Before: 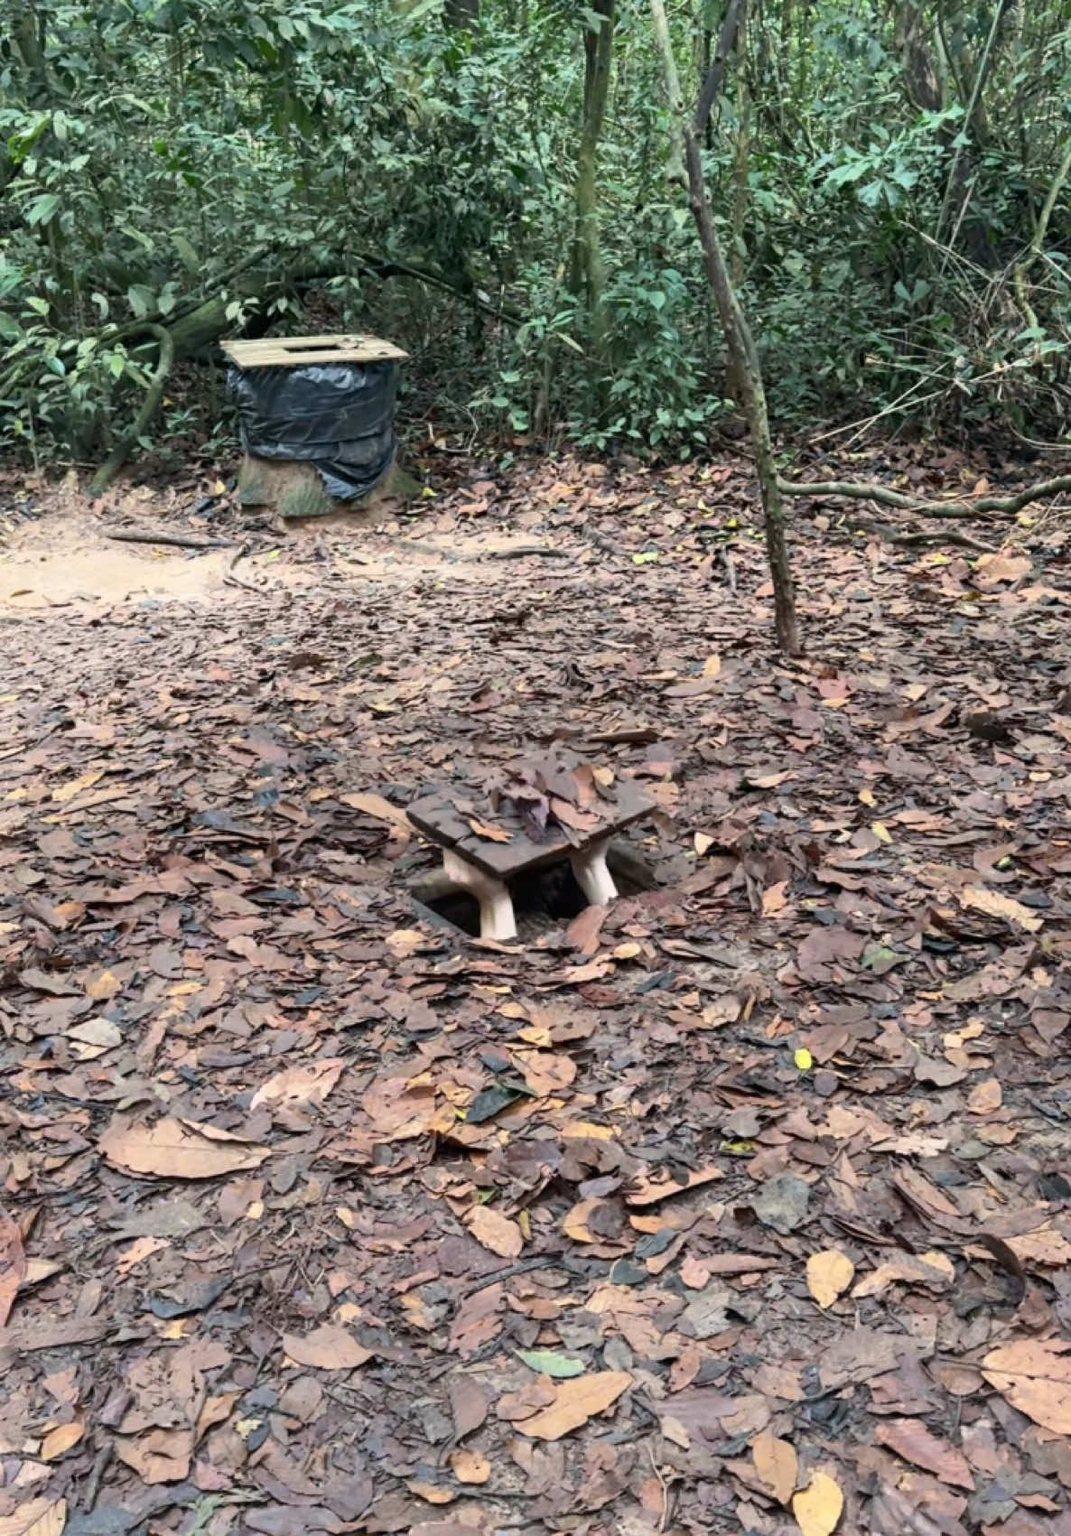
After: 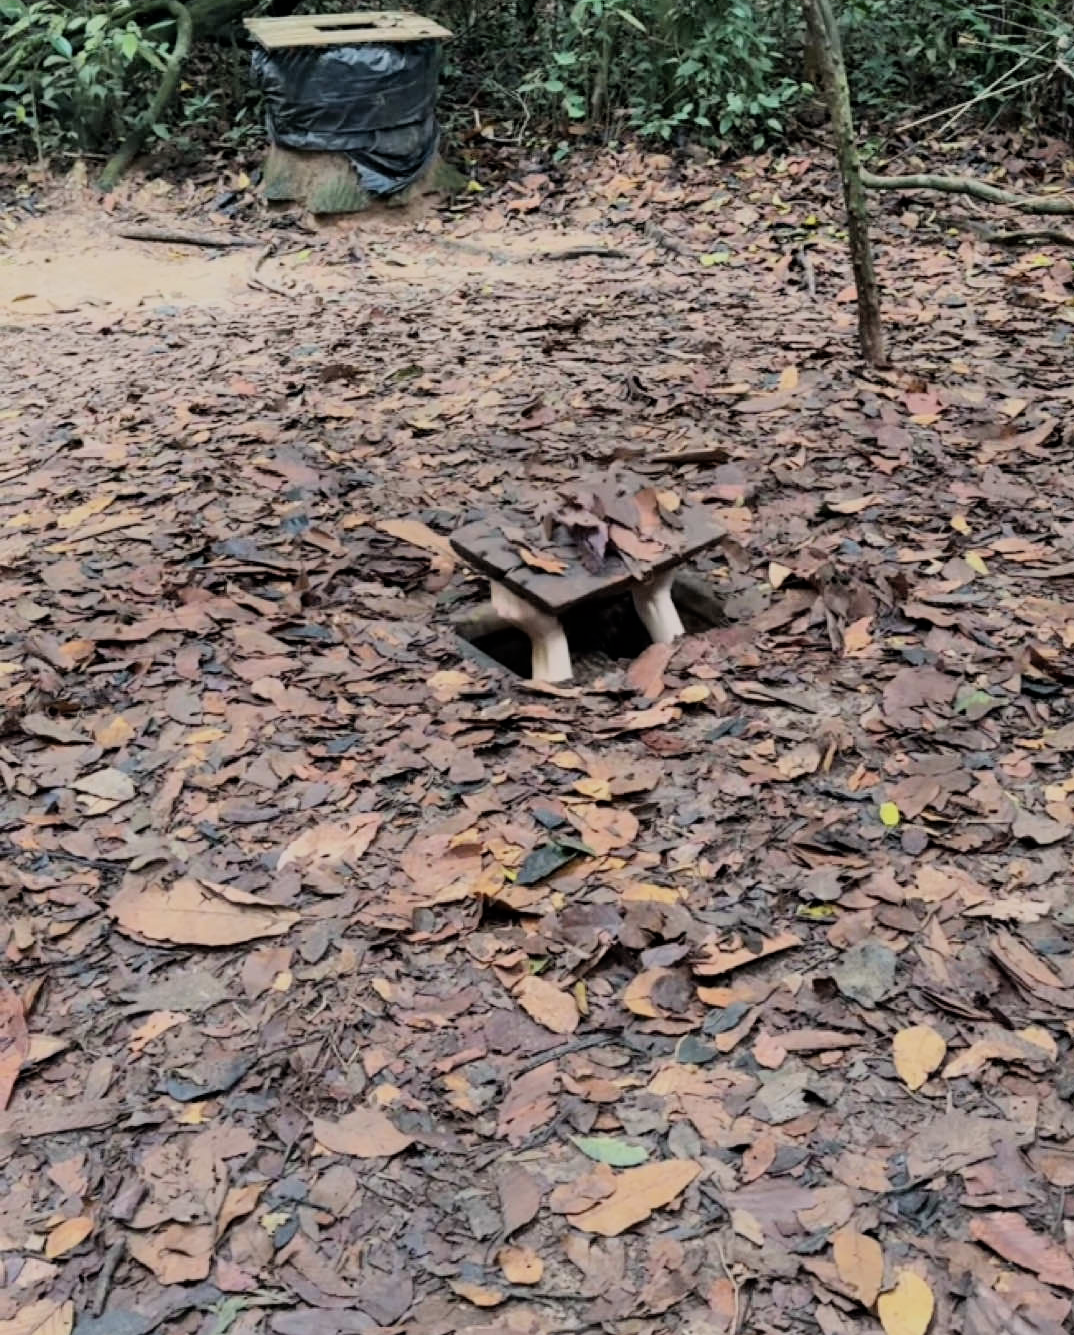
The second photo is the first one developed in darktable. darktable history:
crop: top 21.161%, right 9.374%, bottom 0.326%
filmic rgb: black relative exposure -7.65 EV, white relative exposure 4.56 EV, threshold 3.04 EV, hardness 3.61, color science v6 (2022), enable highlight reconstruction true
